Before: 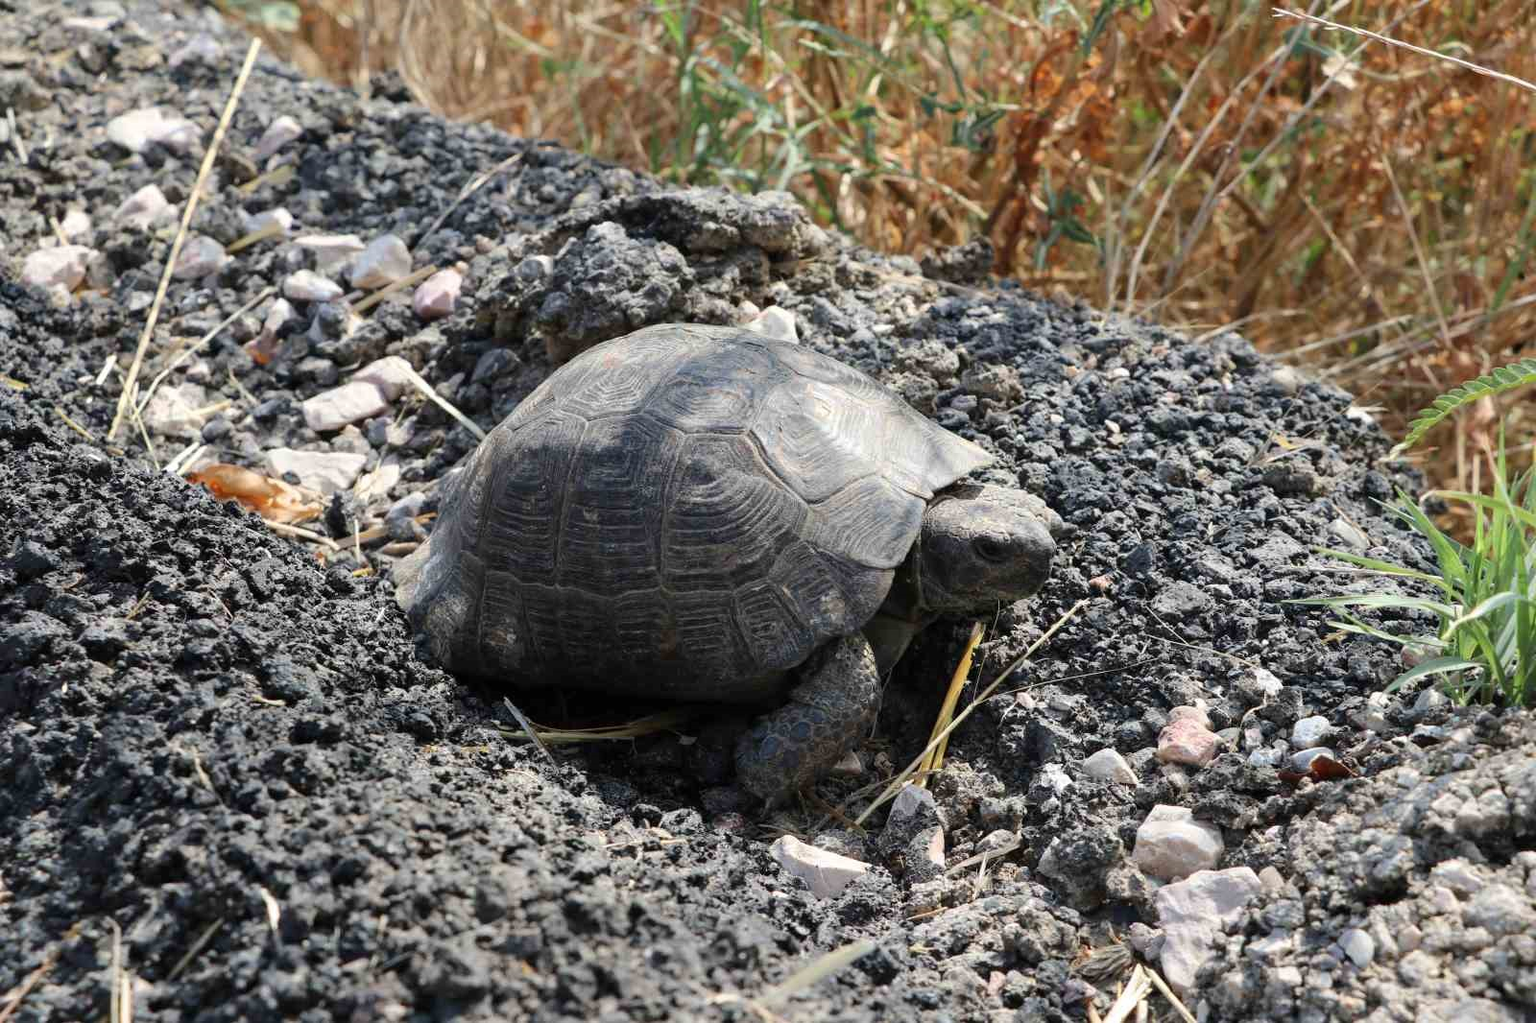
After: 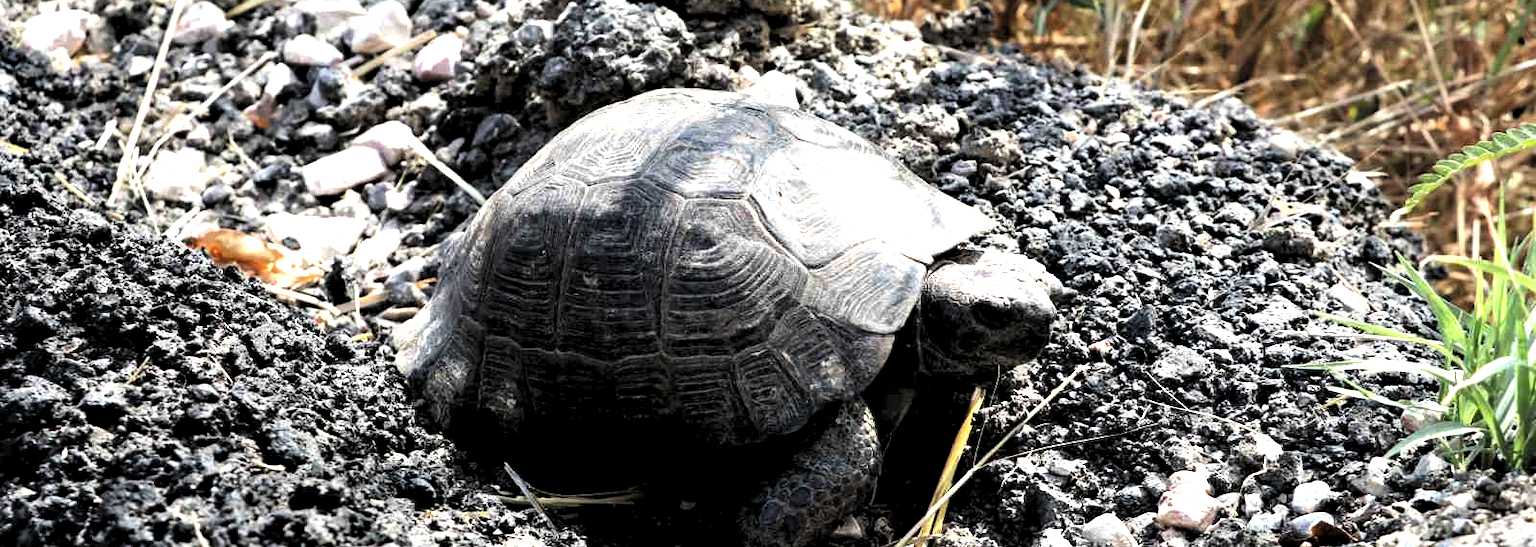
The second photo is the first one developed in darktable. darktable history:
levels: levels [0.182, 0.542, 0.902]
exposure: black level correction 0, exposure 0.7 EV, compensate exposure bias true, compensate highlight preservation false
crop and rotate: top 23.043%, bottom 23.437%
